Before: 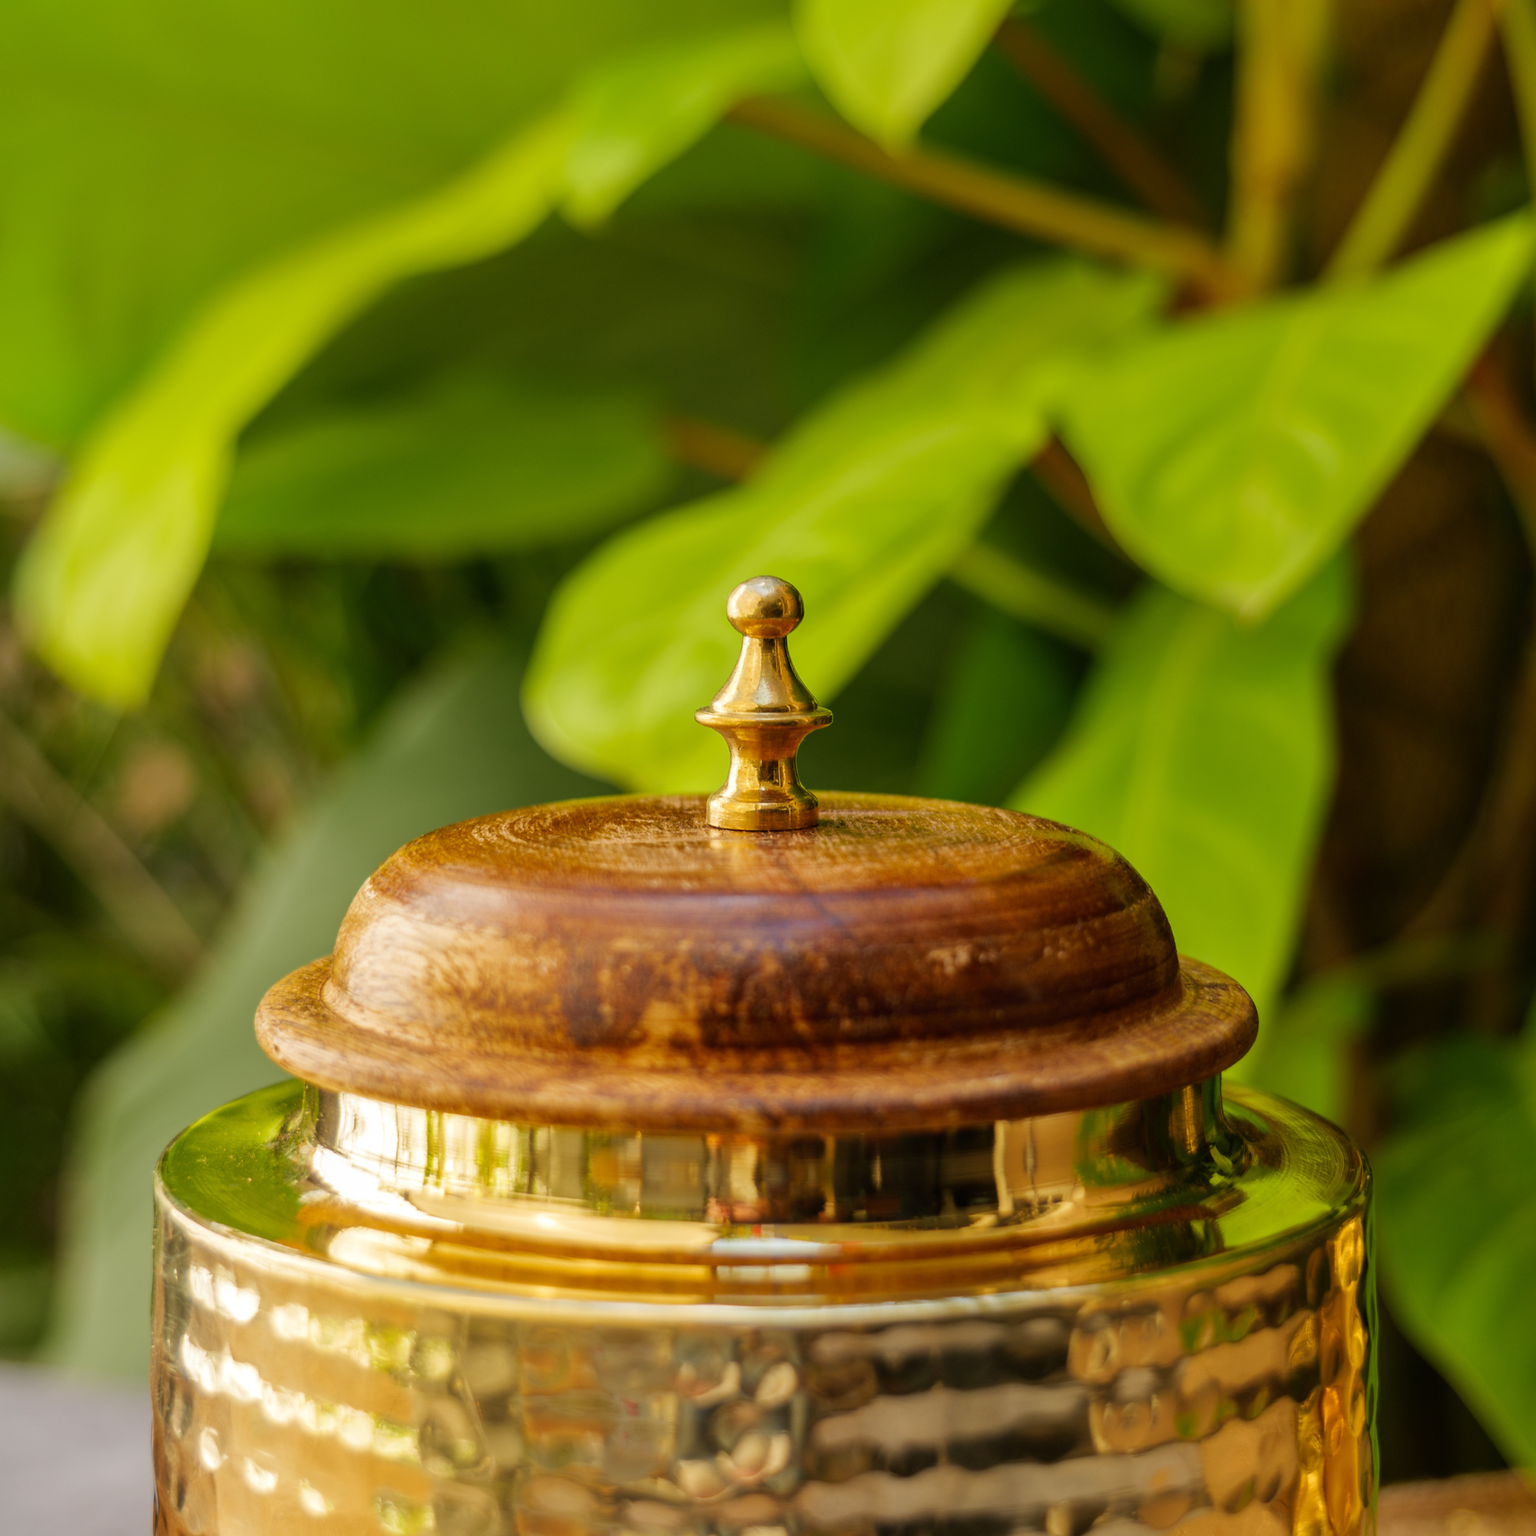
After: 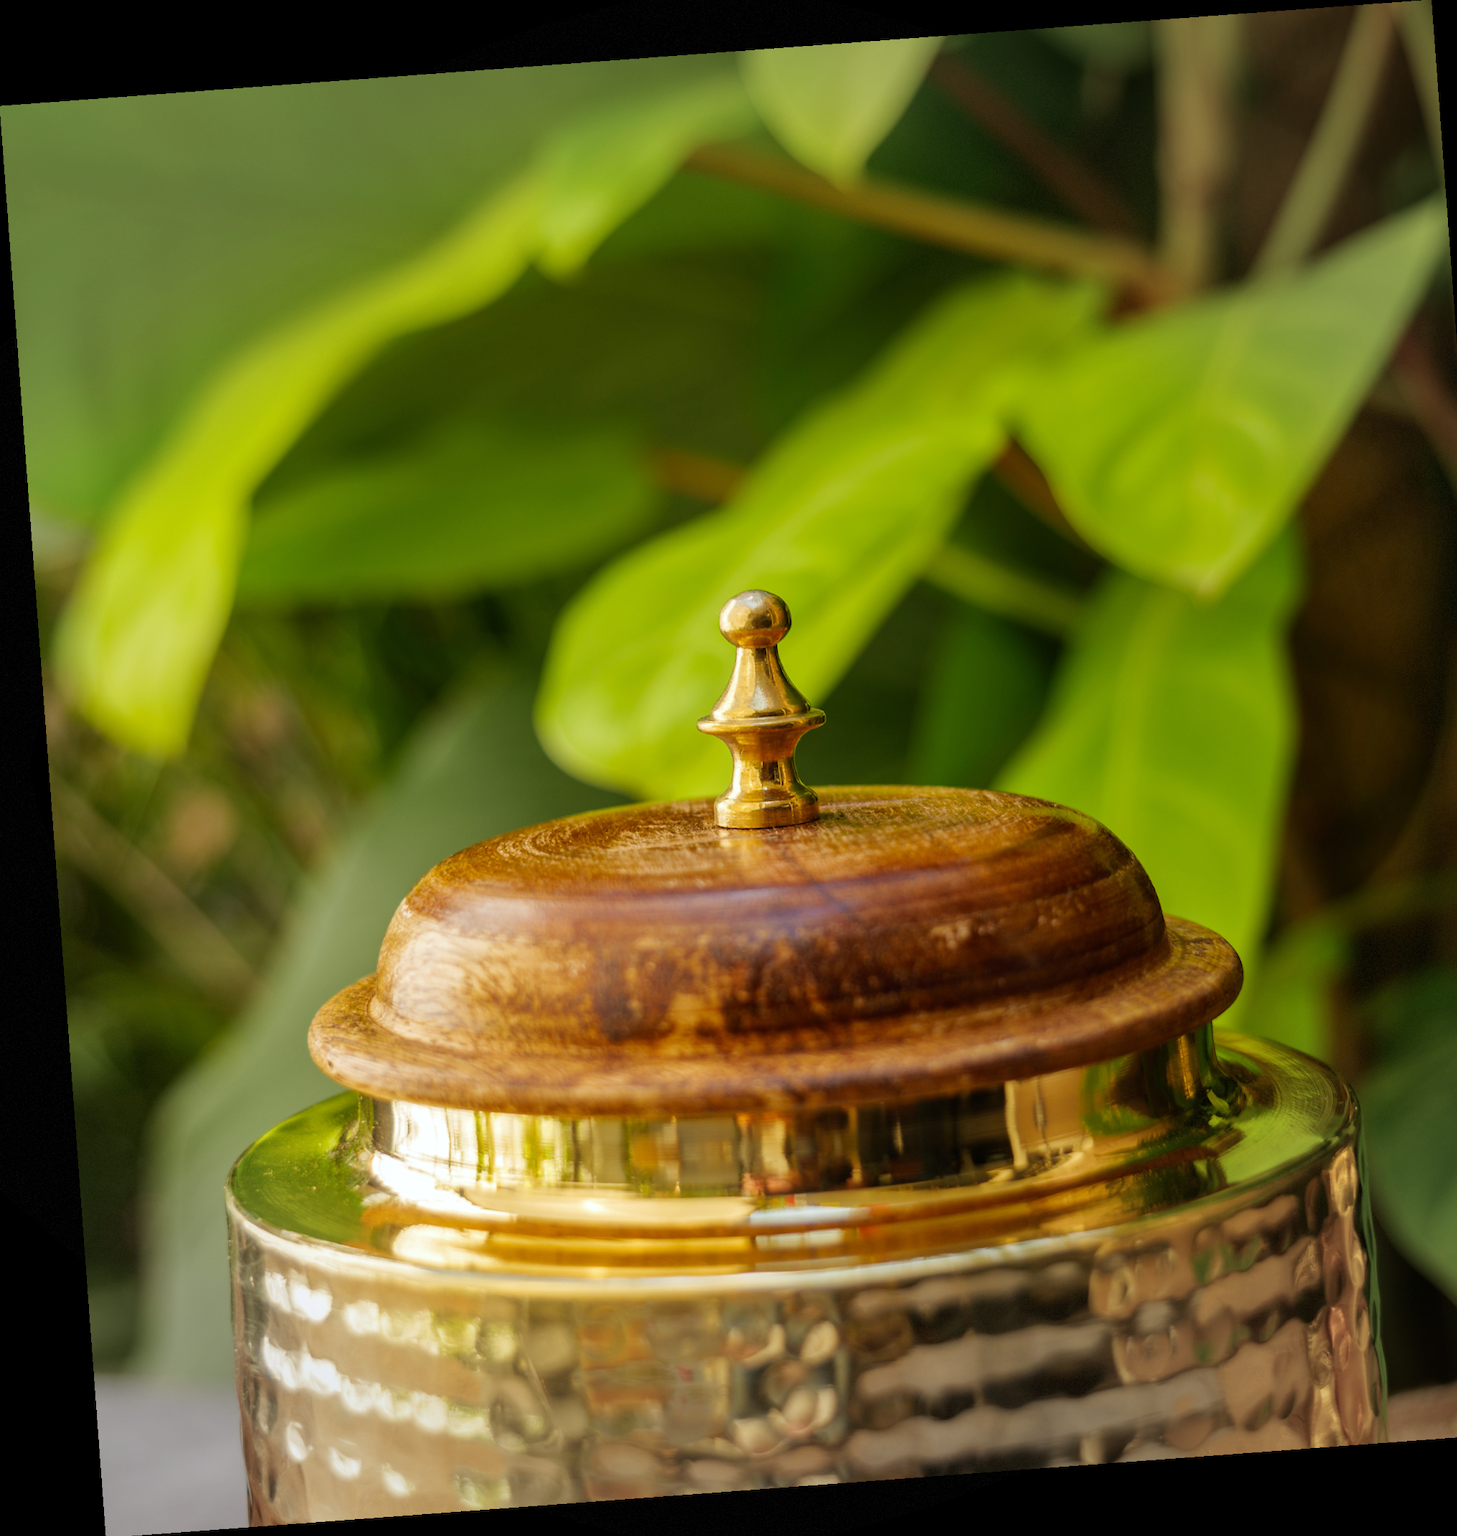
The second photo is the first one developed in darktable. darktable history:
white balance: red 0.982, blue 1.018
crop and rotate: right 5.167%
vignetting: fall-off start 91%, fall-off radius 39.39%, brightness -0.182, saturation -0.3, width/height ratio 1.219, shape 1.3, dithering 8-bit output, unbound false
rotate and perspective: rotation -4.25°, automatic cropping off
exposure: exposure 0.014 EV, compensate highlight preservation false
